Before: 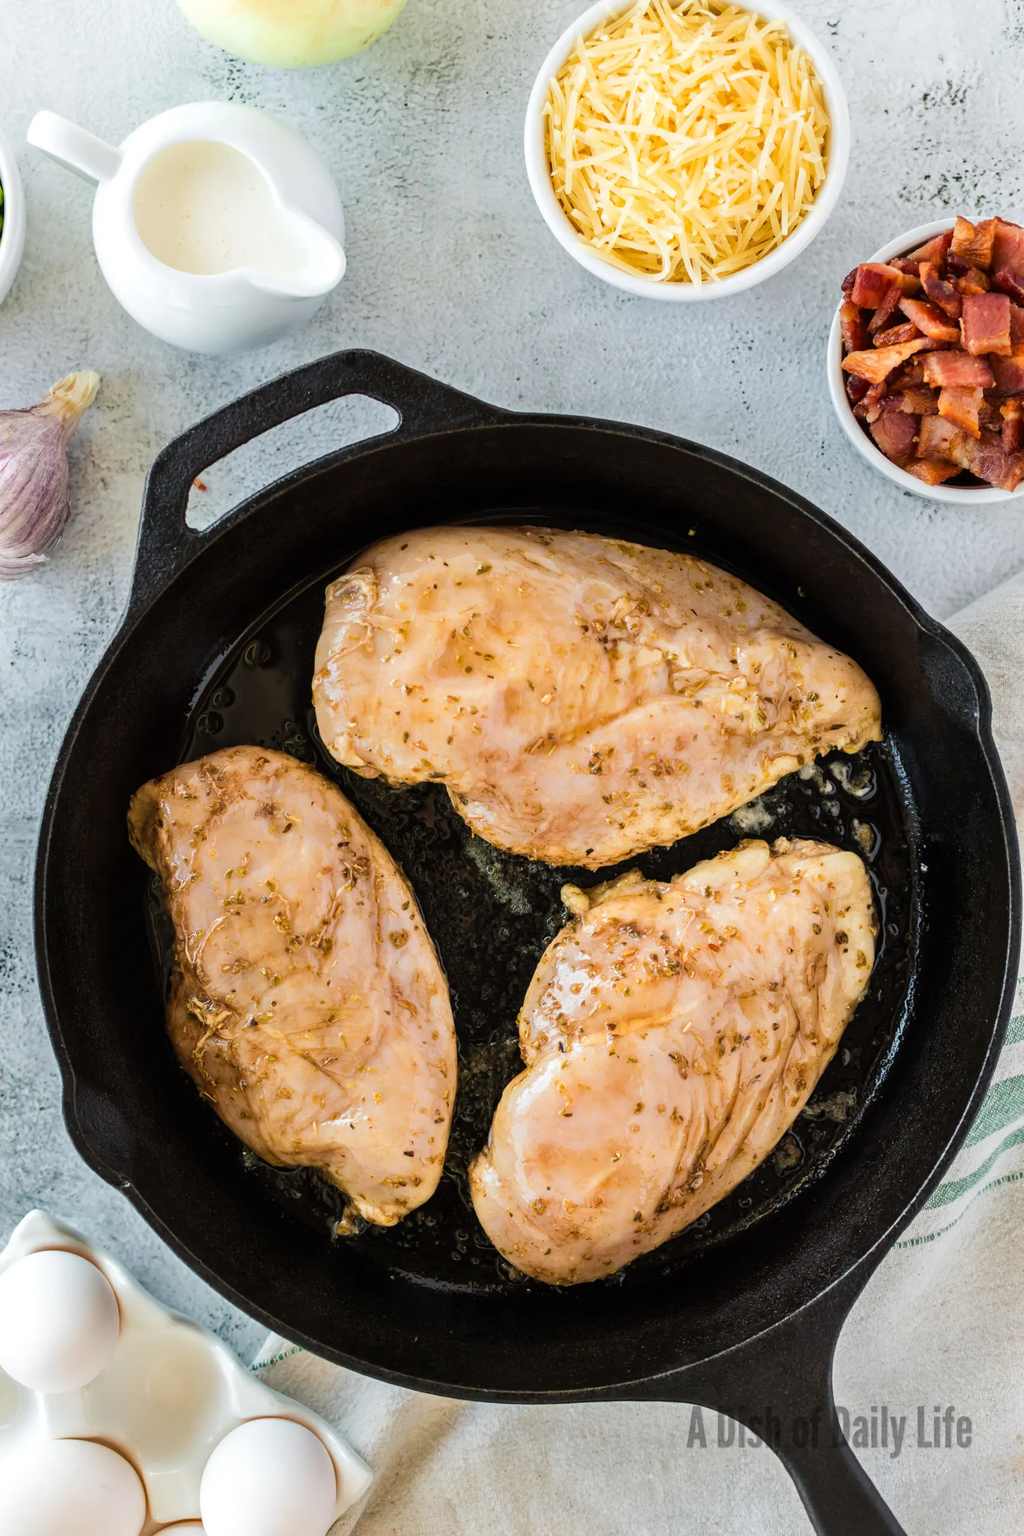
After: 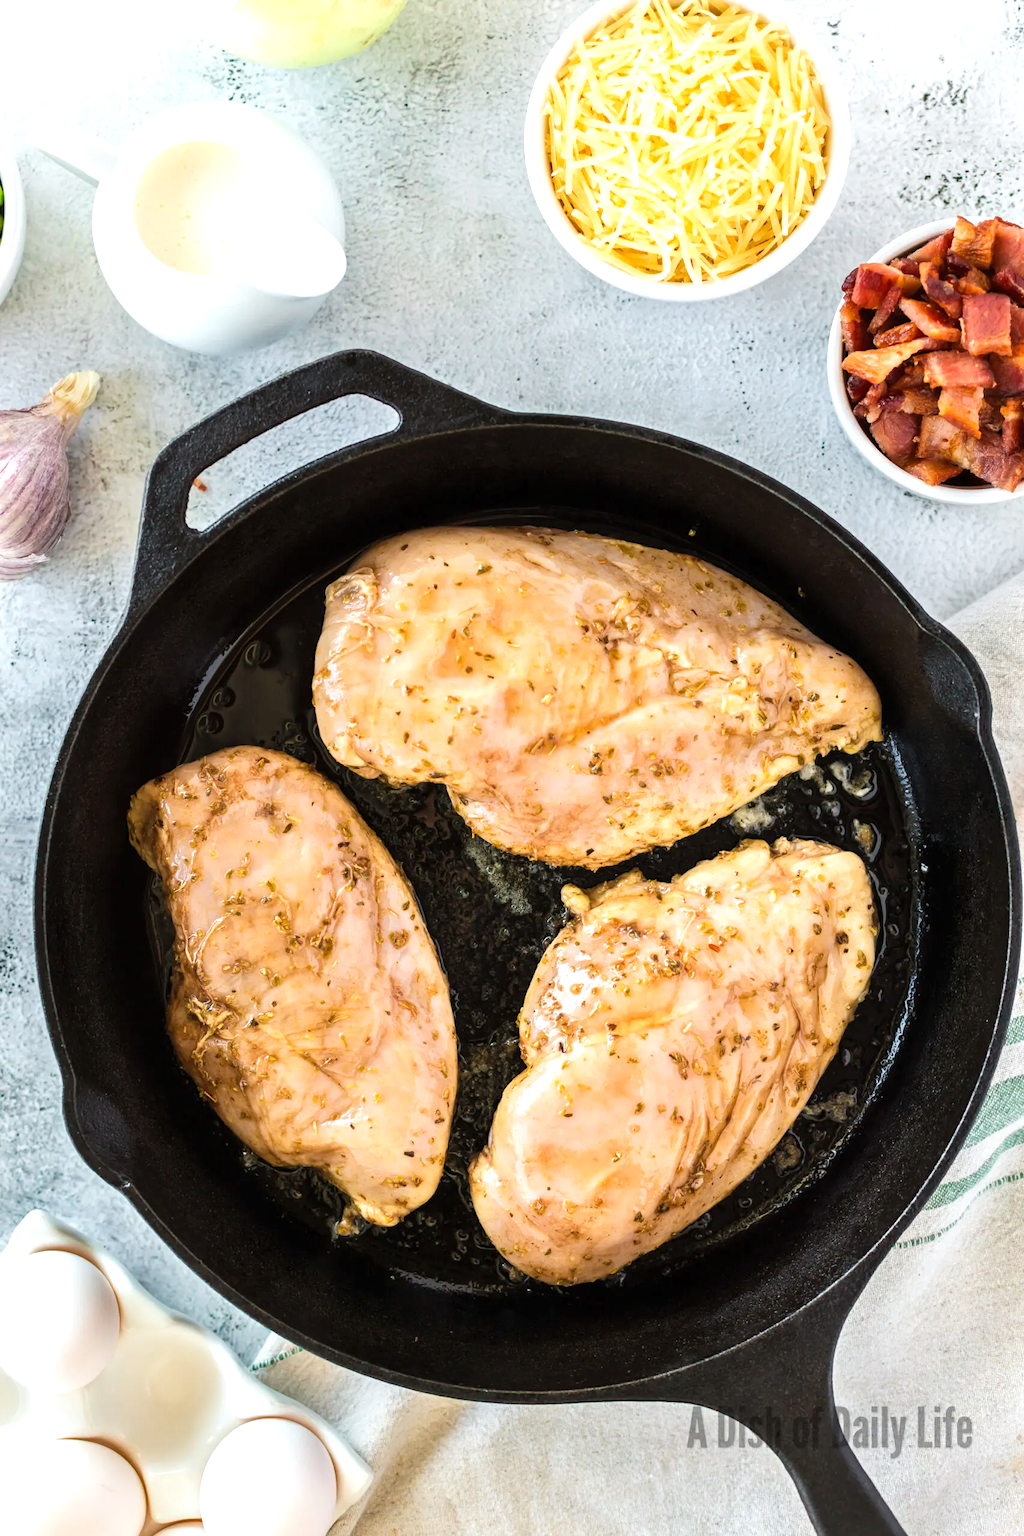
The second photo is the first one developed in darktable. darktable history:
exposure: exposure 0.49 EV, compensate highlight preservation false
